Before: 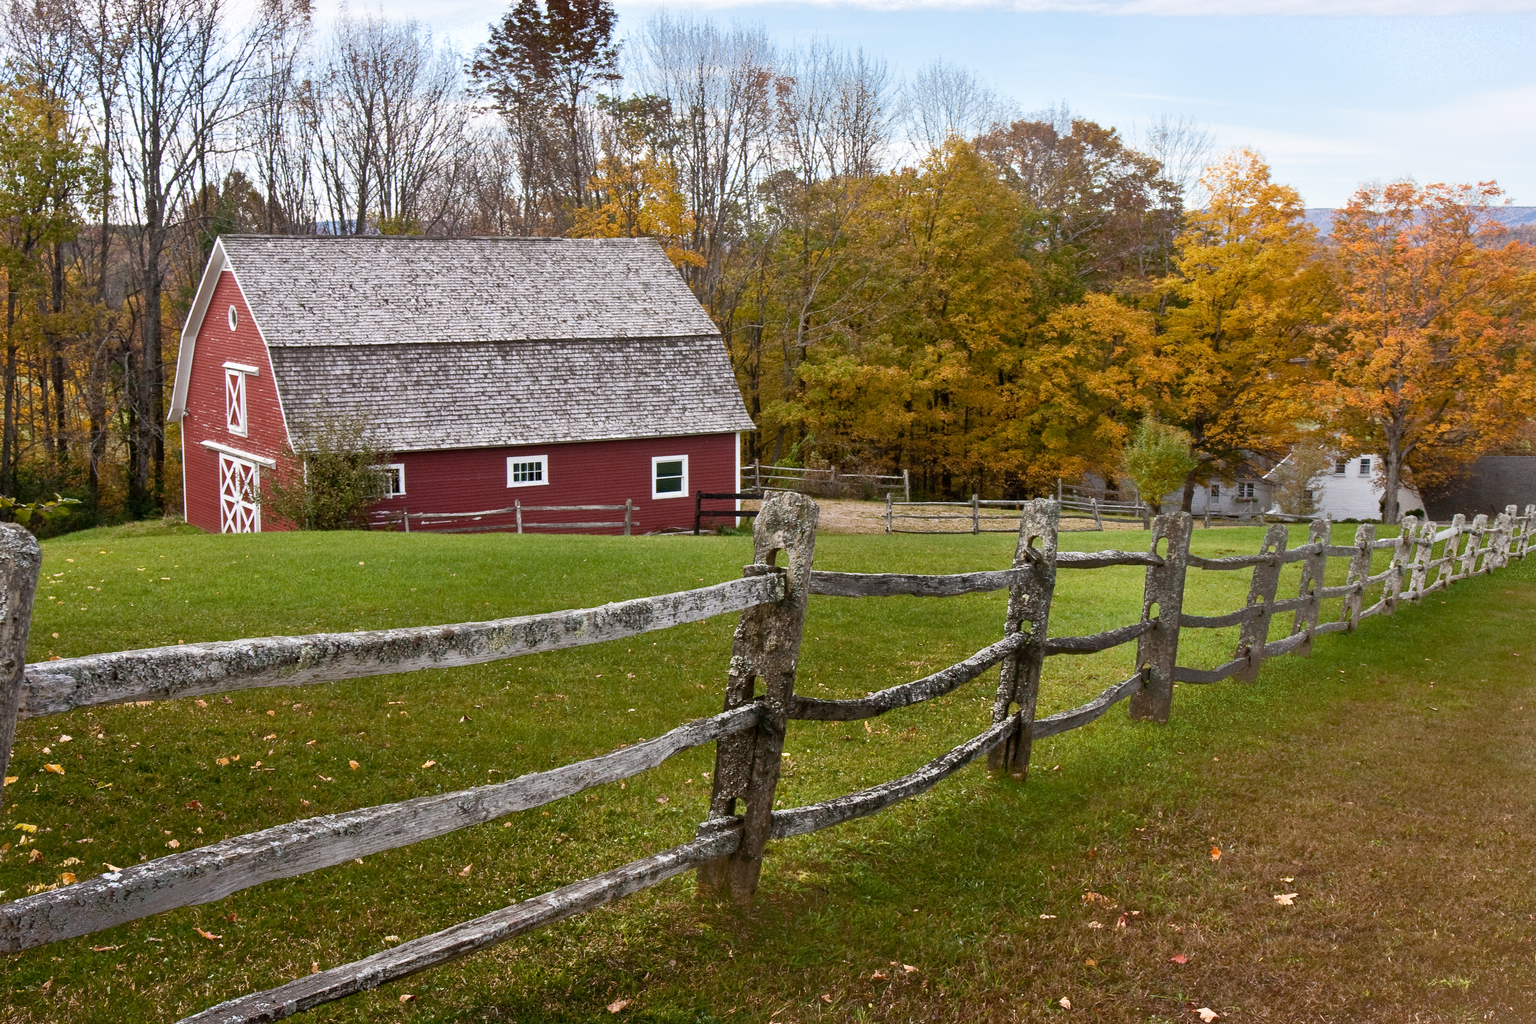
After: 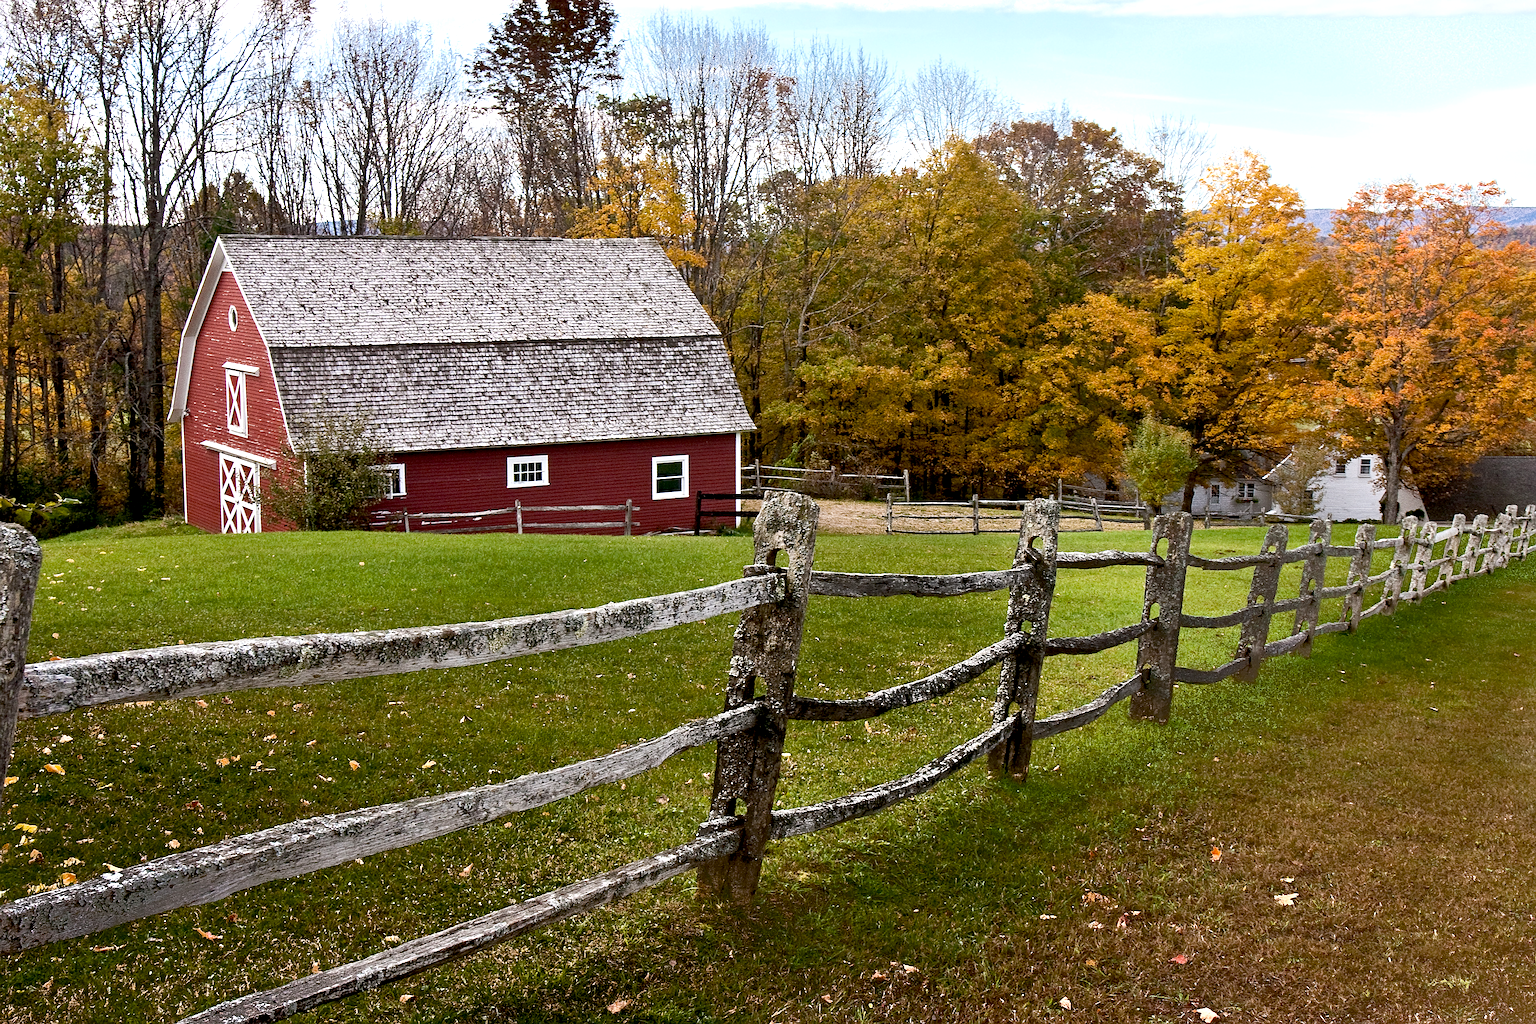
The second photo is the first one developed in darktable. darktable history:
haze removal: compatibility mode true, adaptive false
exposure: black level correction 0.011, compensate highlight preservation false
sharpen: on, module defaults
tone equalizer: -8 EV -0.417 EV, -7 EV -0.389 EV, -6 EV -0.333 EV, -5 EV -0.222 EV, -3 EV 0.222 EV, -2 EV 0.333 EV, -1 EV 0.389 EV, +0 EV 0.417 EV, edges refinement/feathering 500, mask exposure compensation -1.57 EV, preserve details no
